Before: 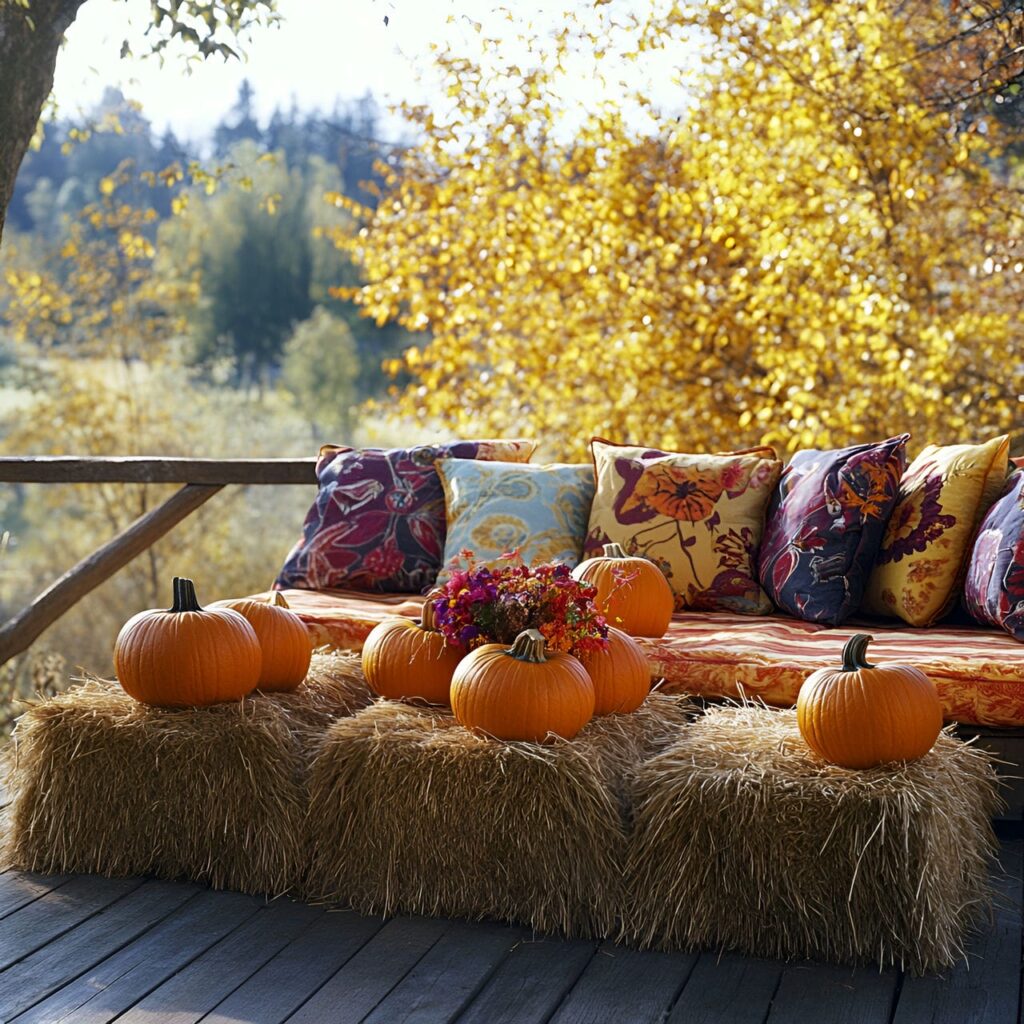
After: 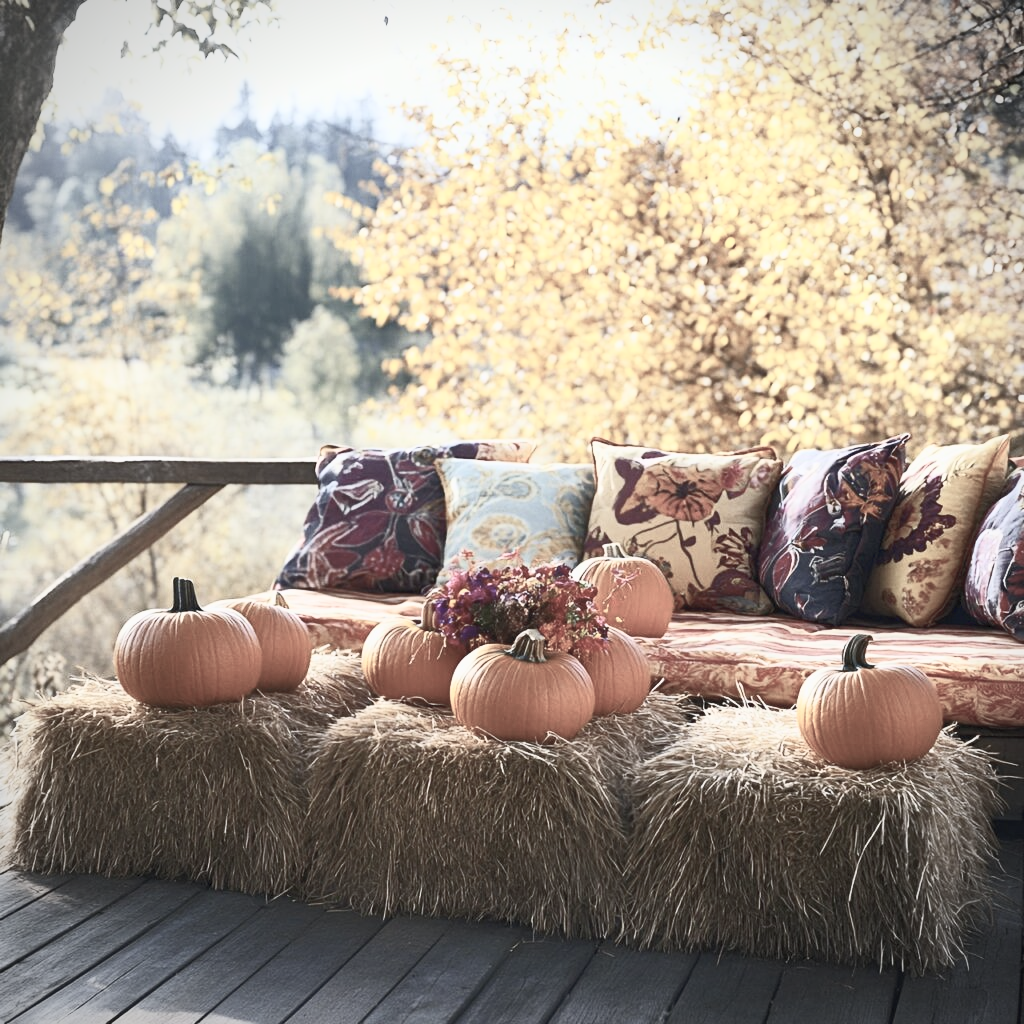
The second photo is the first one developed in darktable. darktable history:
color balance rgb: perceptual saturation grading › global saturation -27.94%, hue shift -2.27°, contrast -21.26%
contrast brightness saturation: contrast 0.57, brightness 0.57, saturation -0.34
vignetting: fall-off start 91.19%
